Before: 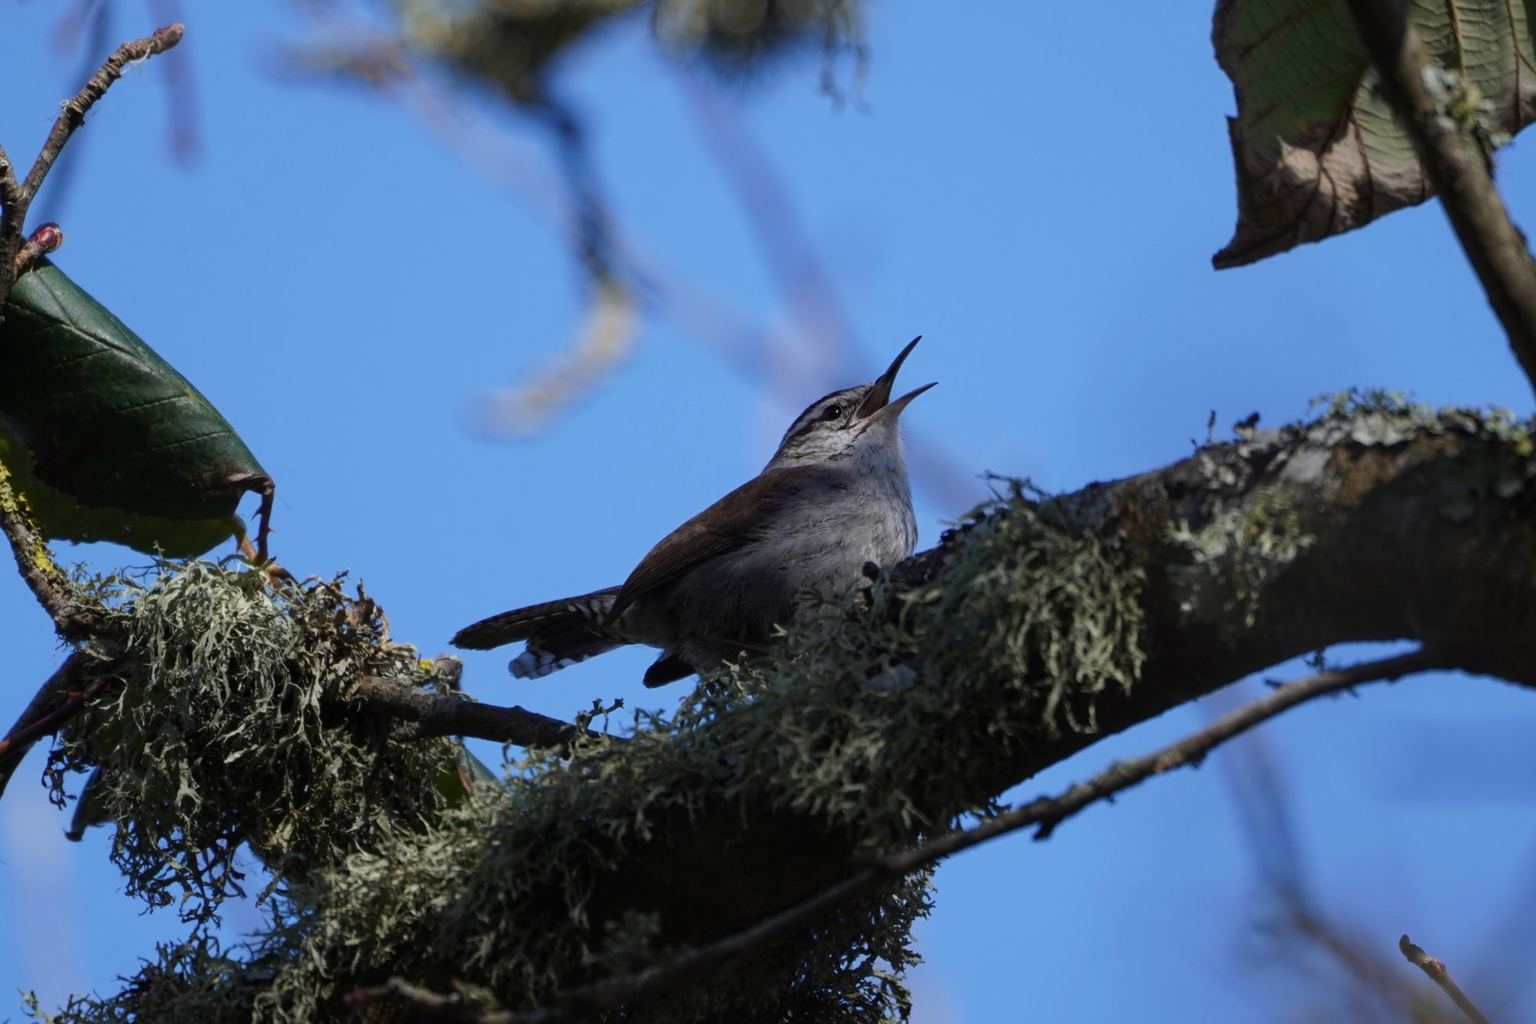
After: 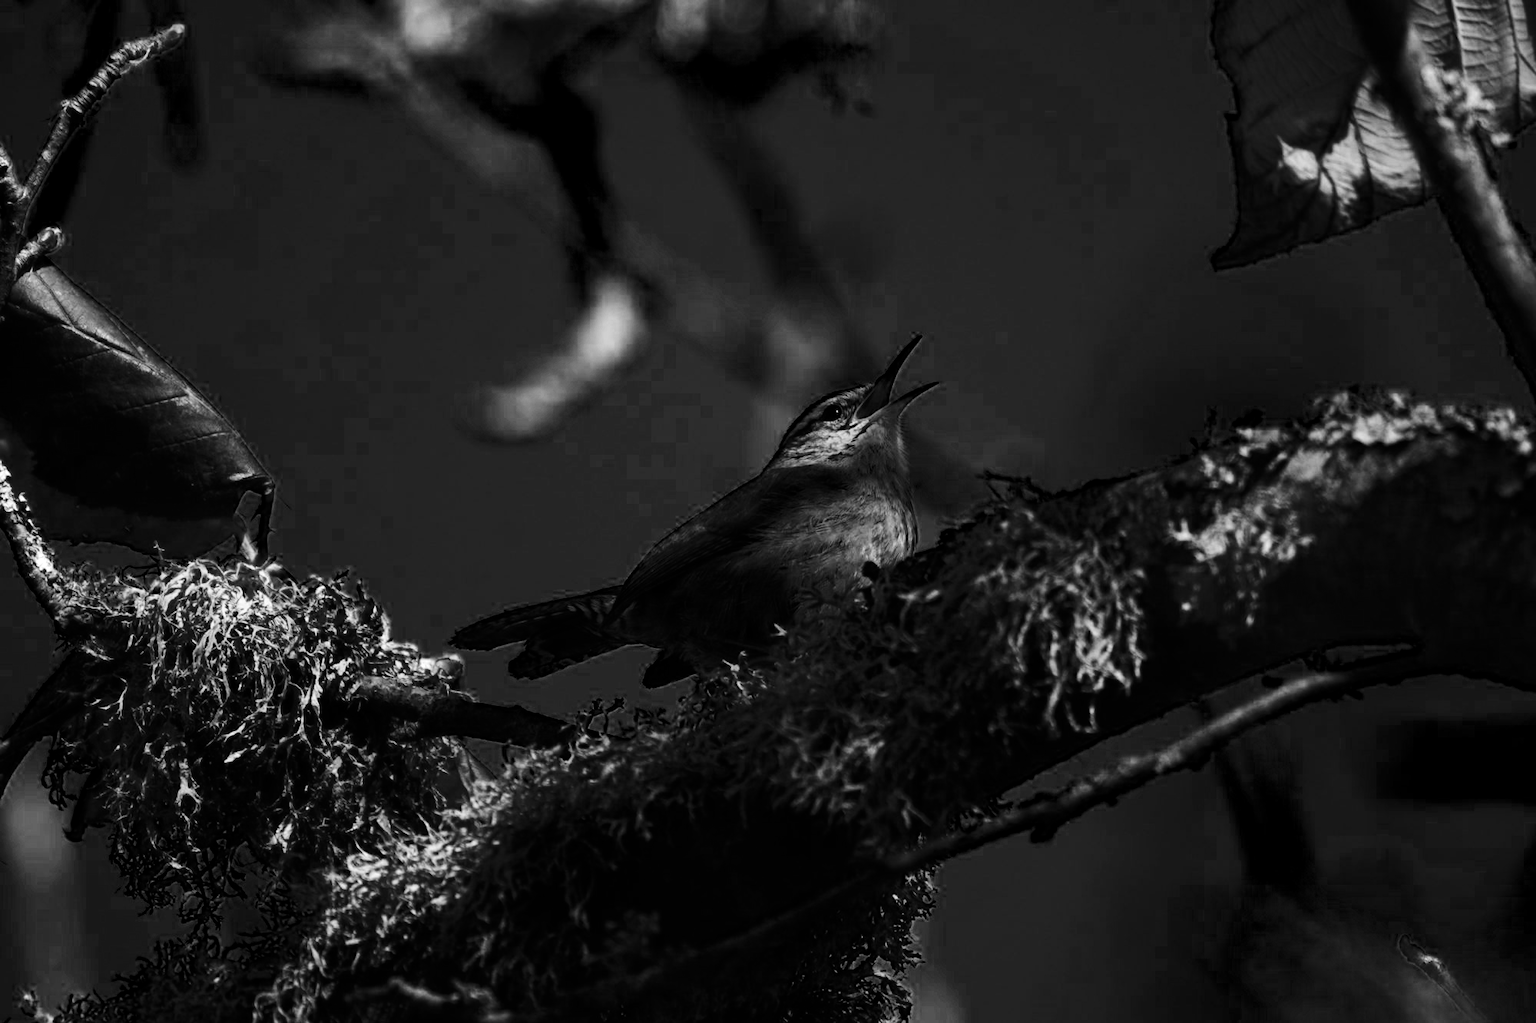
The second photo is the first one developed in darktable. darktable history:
color calibration: output R [1.422, -0.35, -0.252, 0], output G [-0.238, 1.259, -0.084, 0], output B [-0.081, -0.196, 1.58, 0], output brightness [0.49, 0.671, -0.57, 0], illuminant same as pipeline (D50), adaptation none (bypass), saturation algorithm version 1 (2020)
monochrome: a 2.21, b -1.33, size 2.2
contrast brightness saturation: contrast 0.32, brightness -0.08, saturation 0.17
